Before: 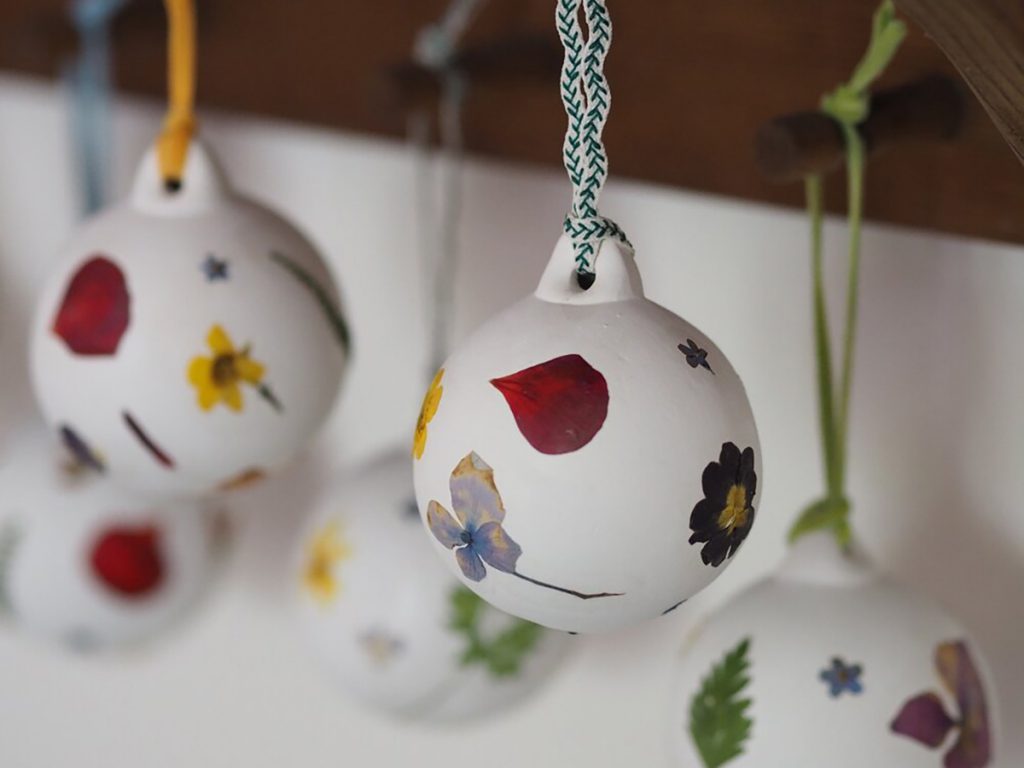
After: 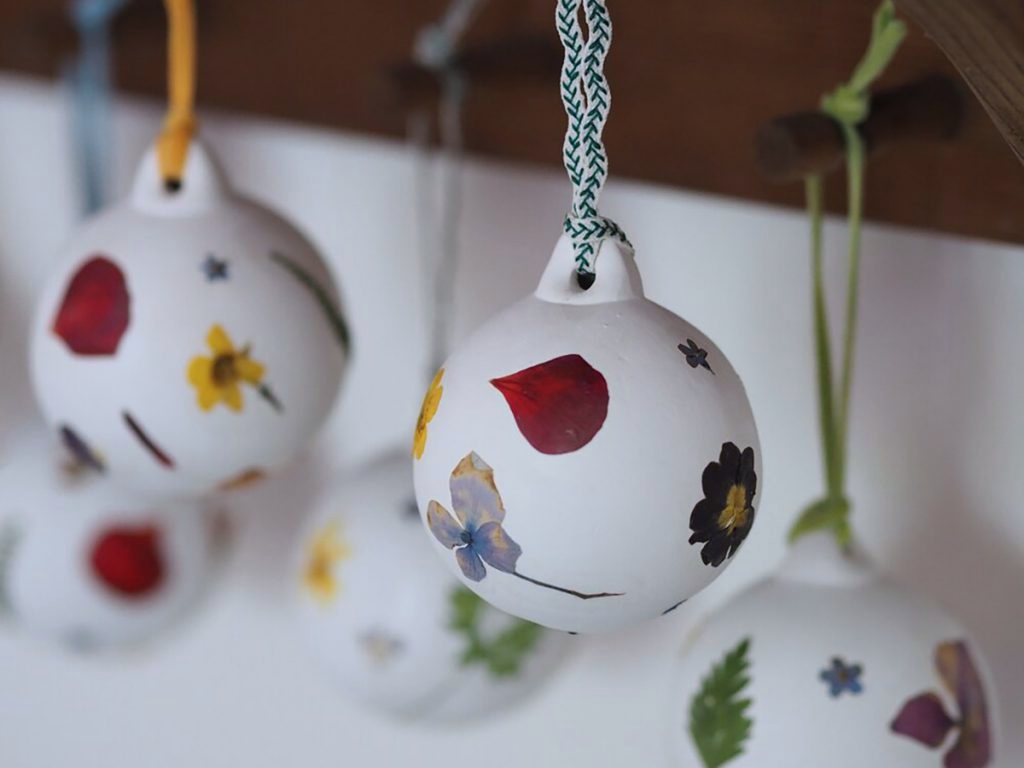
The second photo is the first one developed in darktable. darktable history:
color correction: highlights a* -0.747, highlights b* -9.43
